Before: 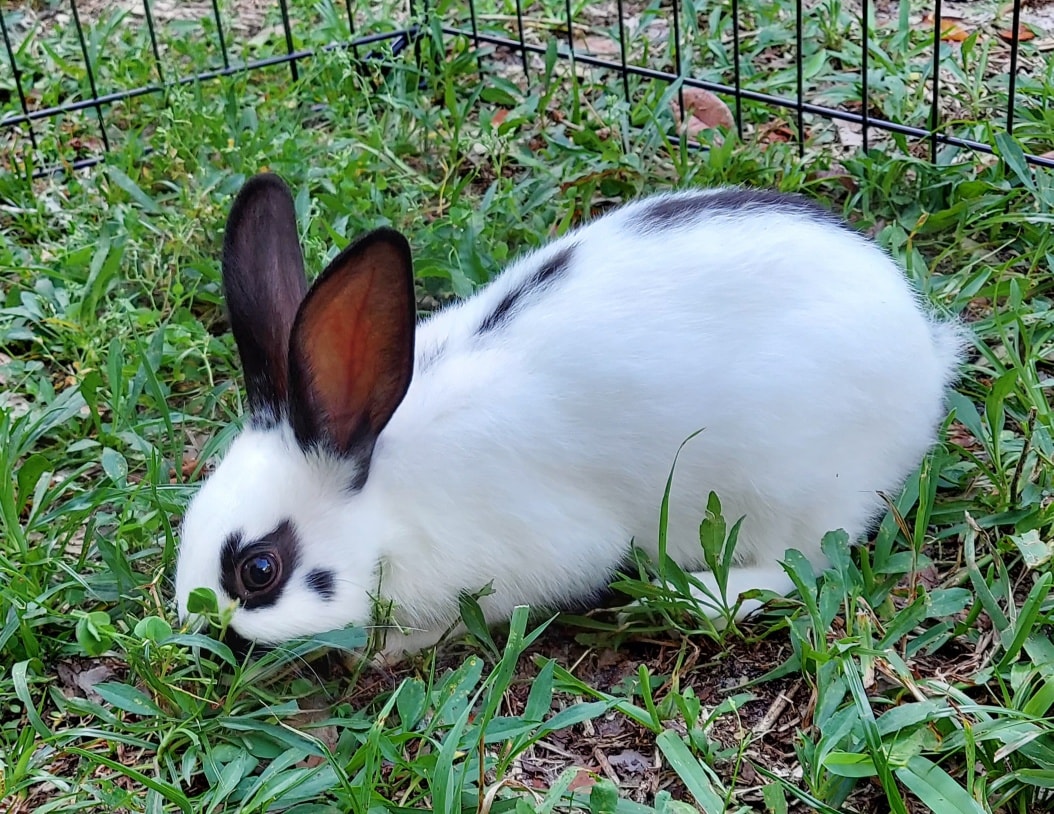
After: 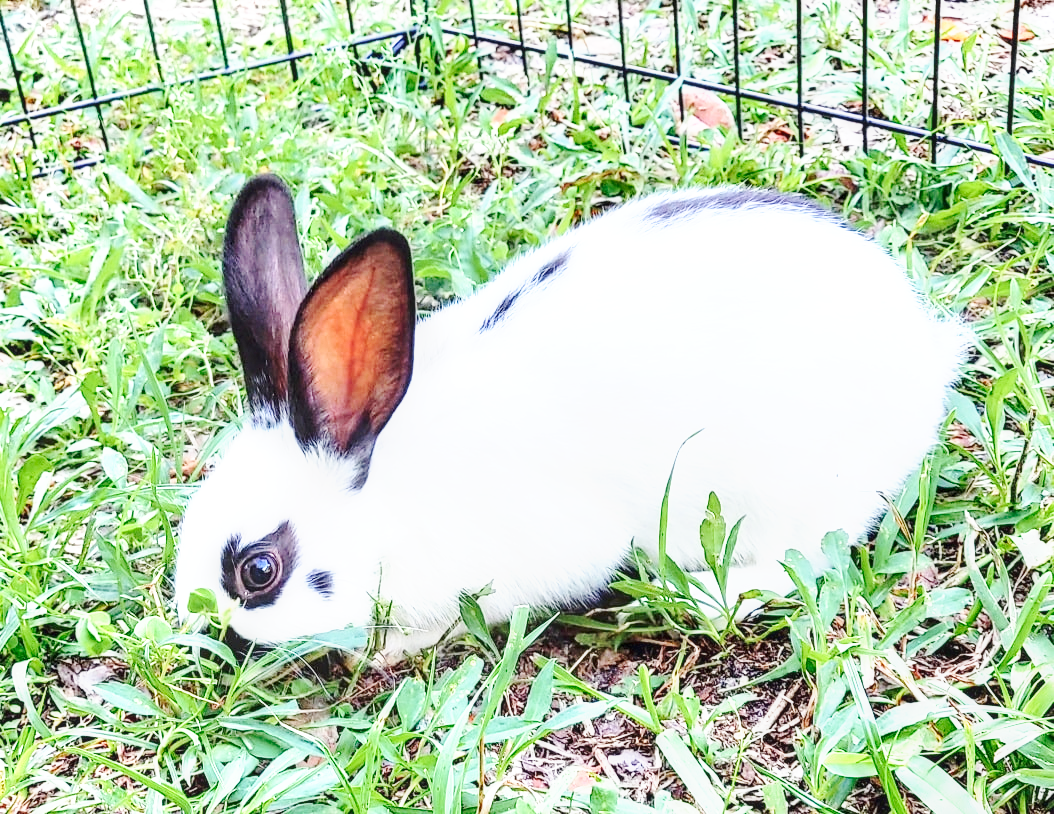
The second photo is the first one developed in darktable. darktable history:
base curve: curves: ch0 [(0, 0) (0.025, 0.046) (0.112, 0.277) (0.467, 0.74) (0.814, 0.929) (1, 0.942)], preserve colors none
local contrast: on, module defaults
exposure: black level correction 0, exposure 1.199 EV, compensate highlight preservation false
contrast brightness saturation: contrast 0.149, brightness 0.041
